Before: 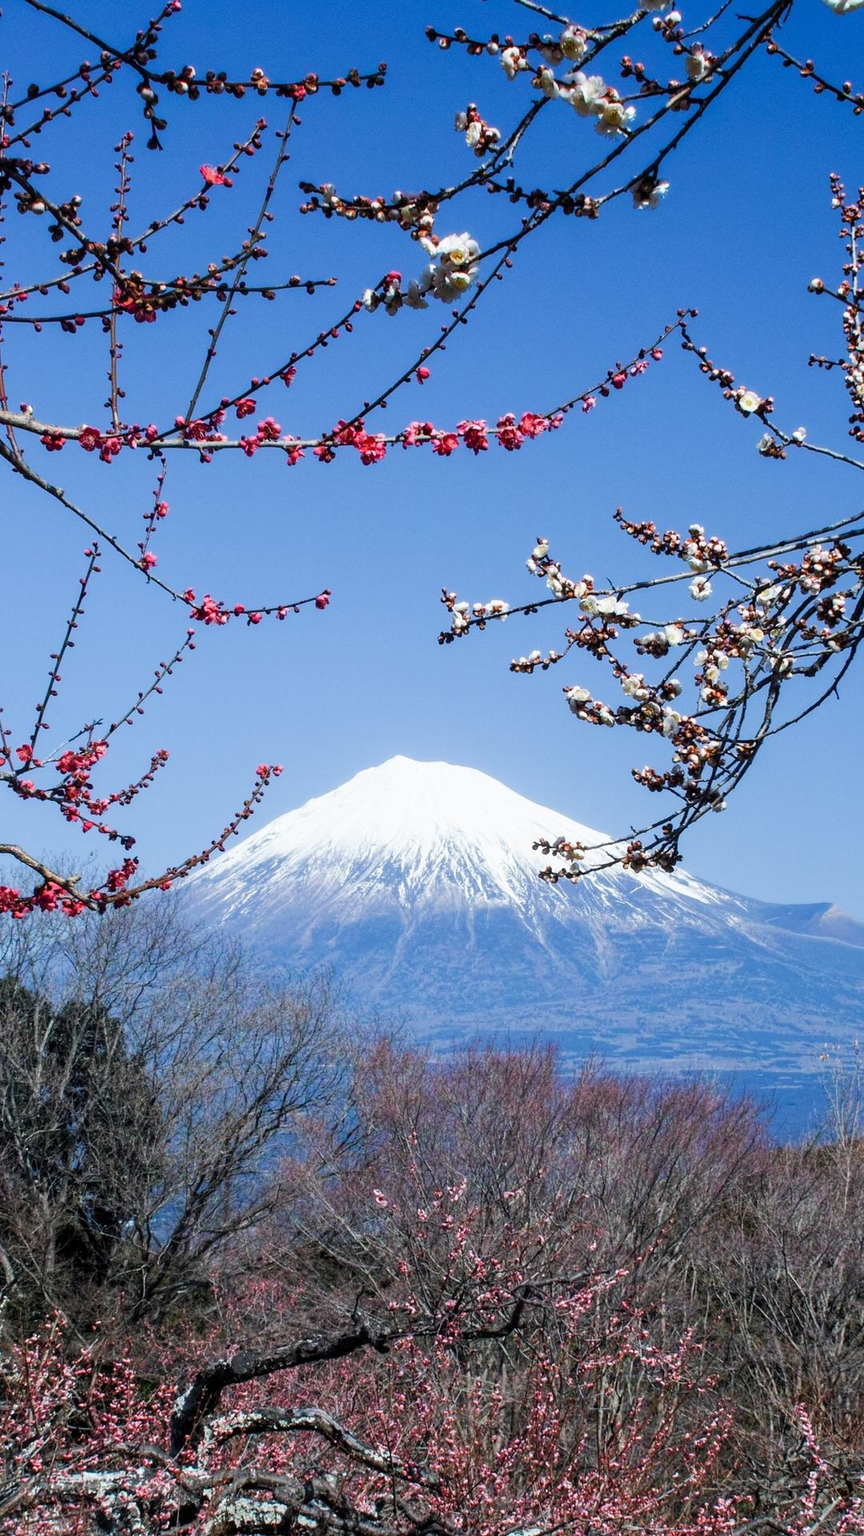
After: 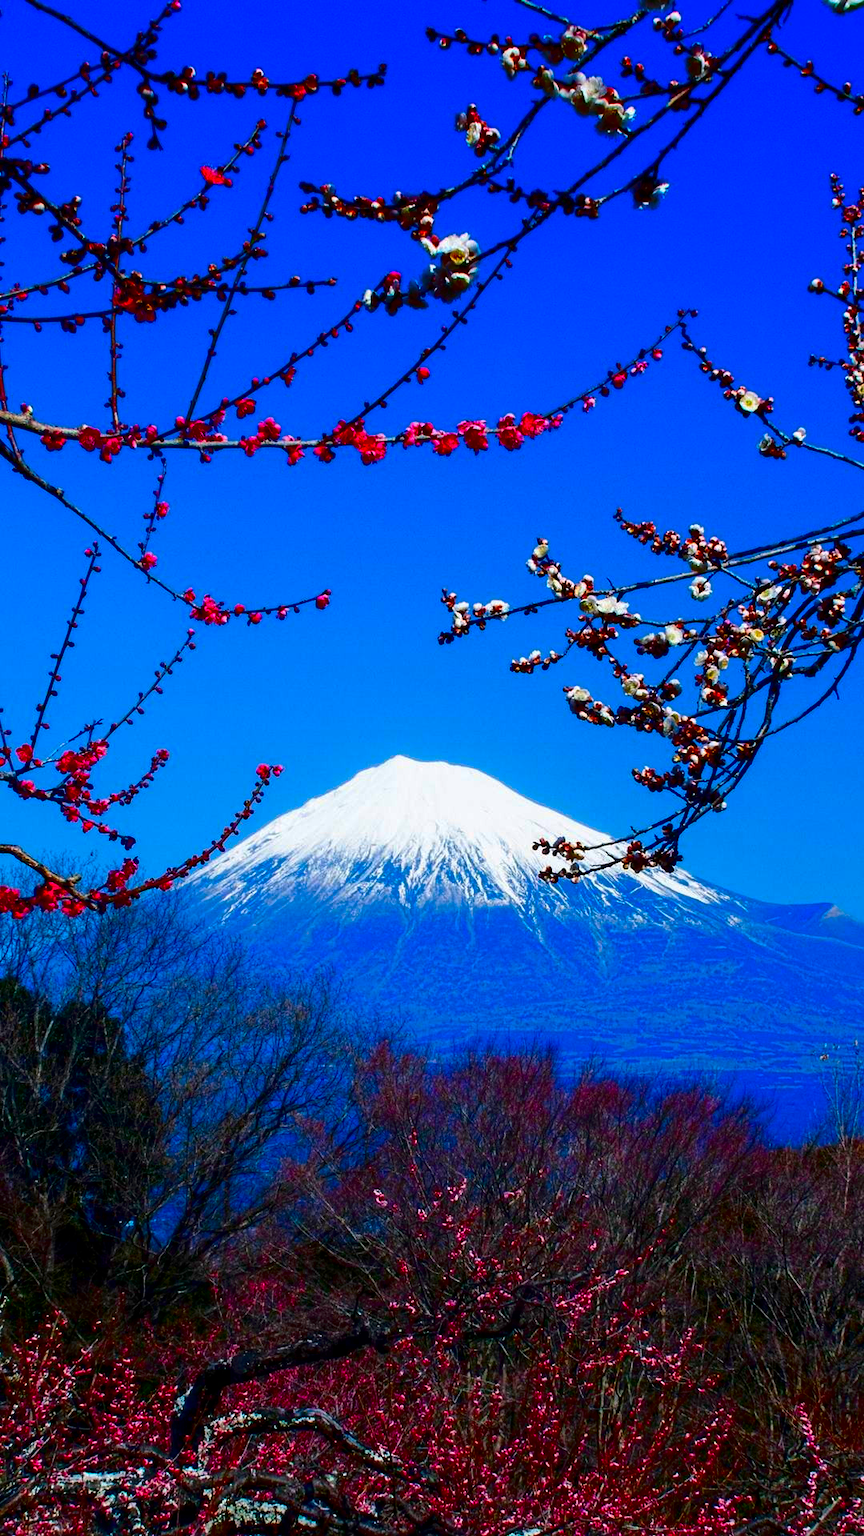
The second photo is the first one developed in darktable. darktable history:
color correction: saturation 2.15
contrast brightness saturation: contrast 0.09, brightness -0.59, saturation 0.17
